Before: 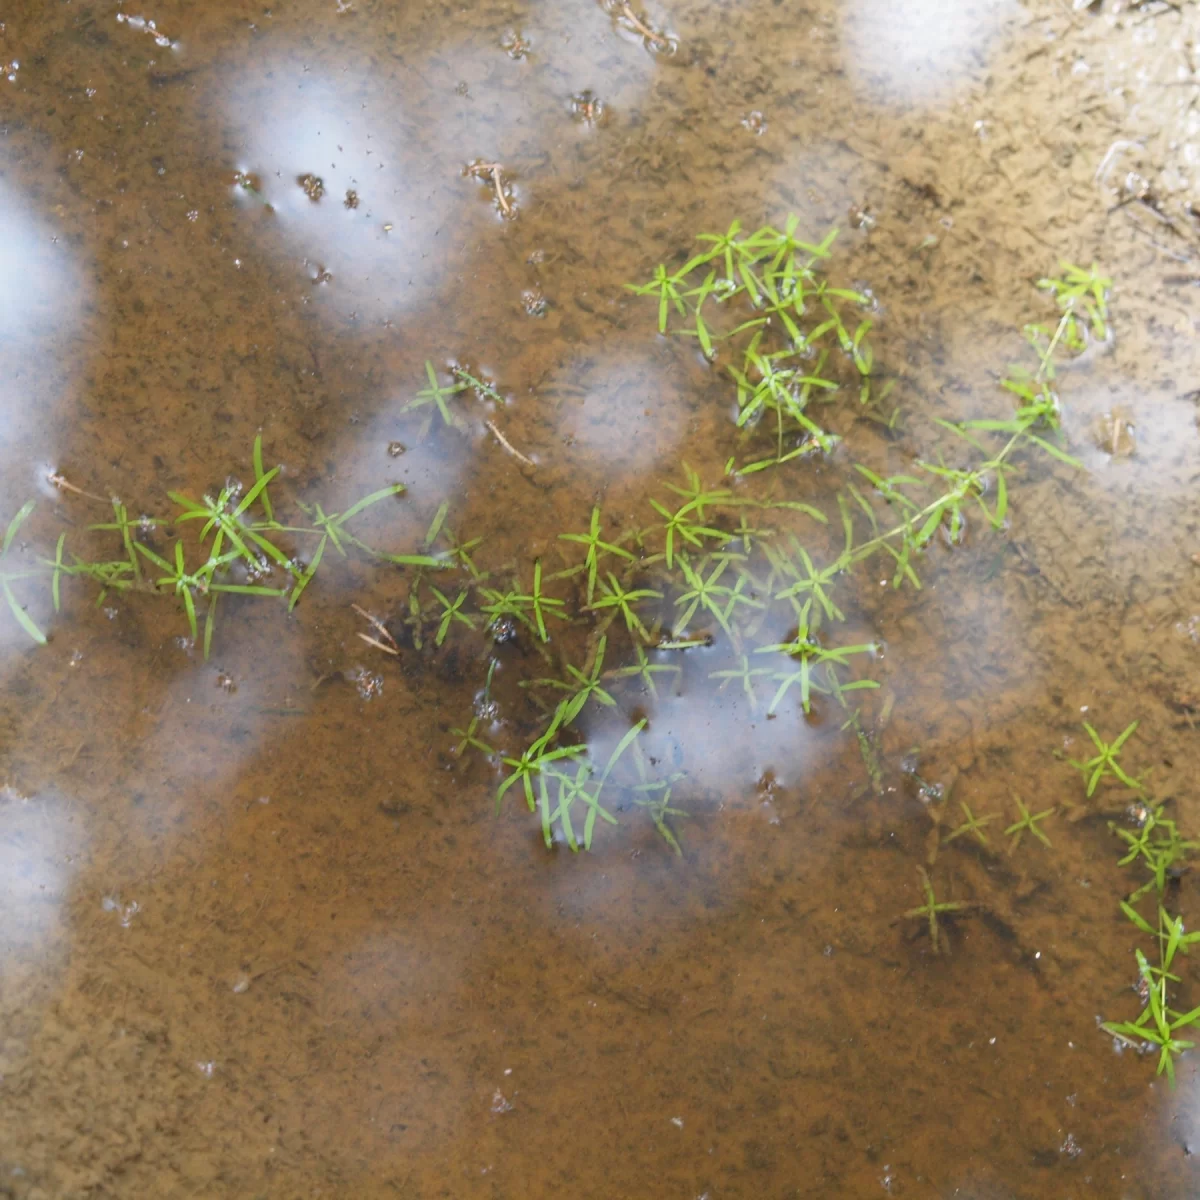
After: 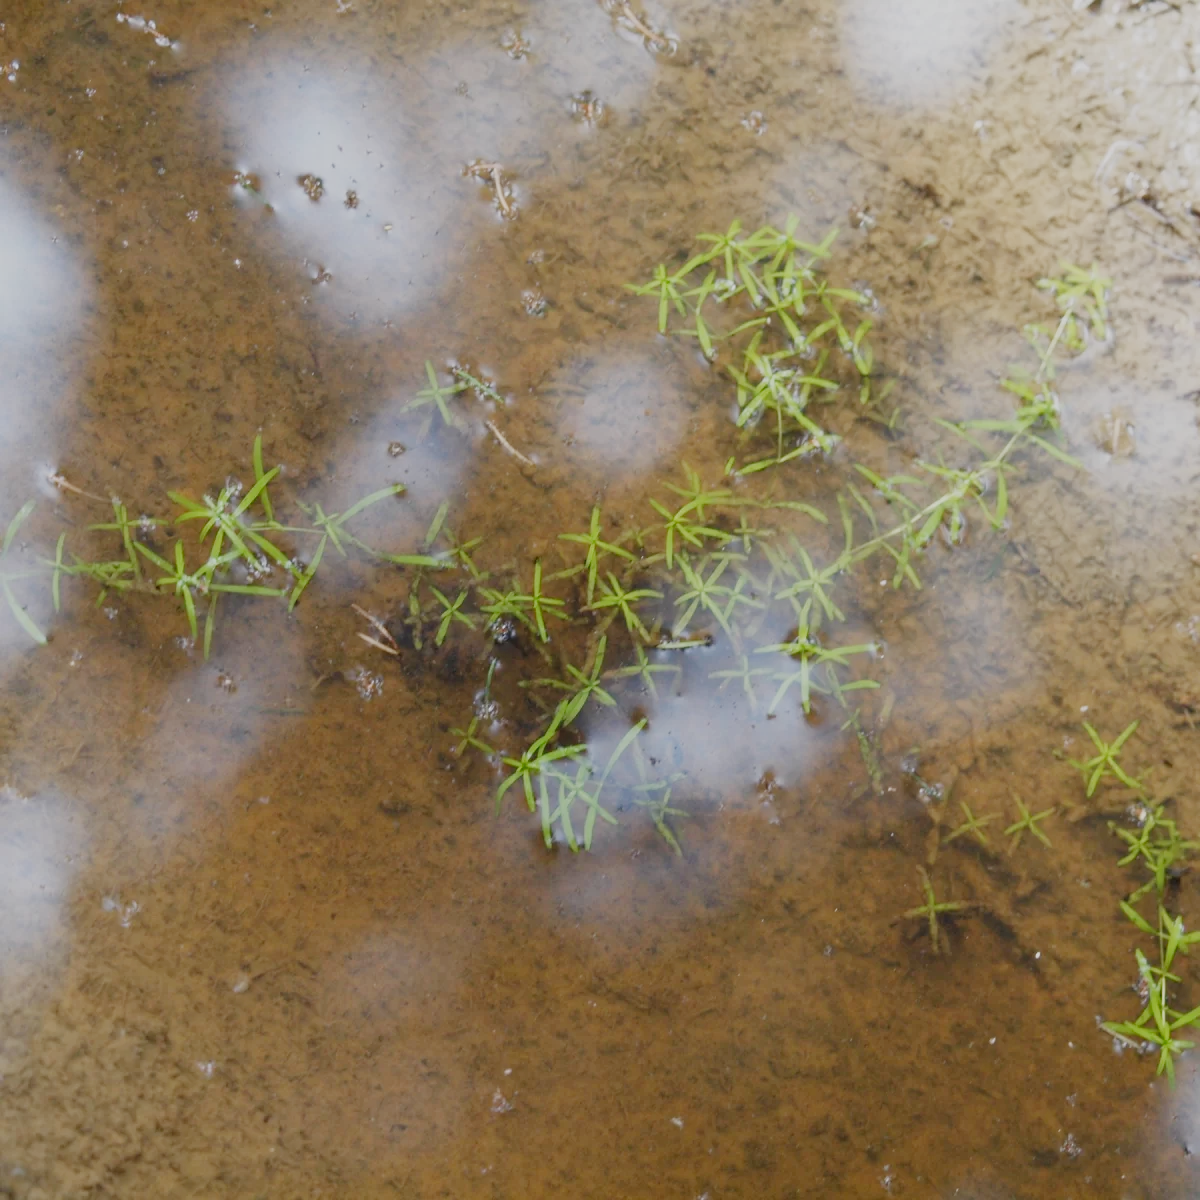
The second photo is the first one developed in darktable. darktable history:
filmic rgb: black relative exposure -7.65 EV, white relative exposure 4.56 EV, threshold 2.94 EV, hardness 3.61, preserve chrominance no, color science v5 (2021), enable highlight reconstruction true
